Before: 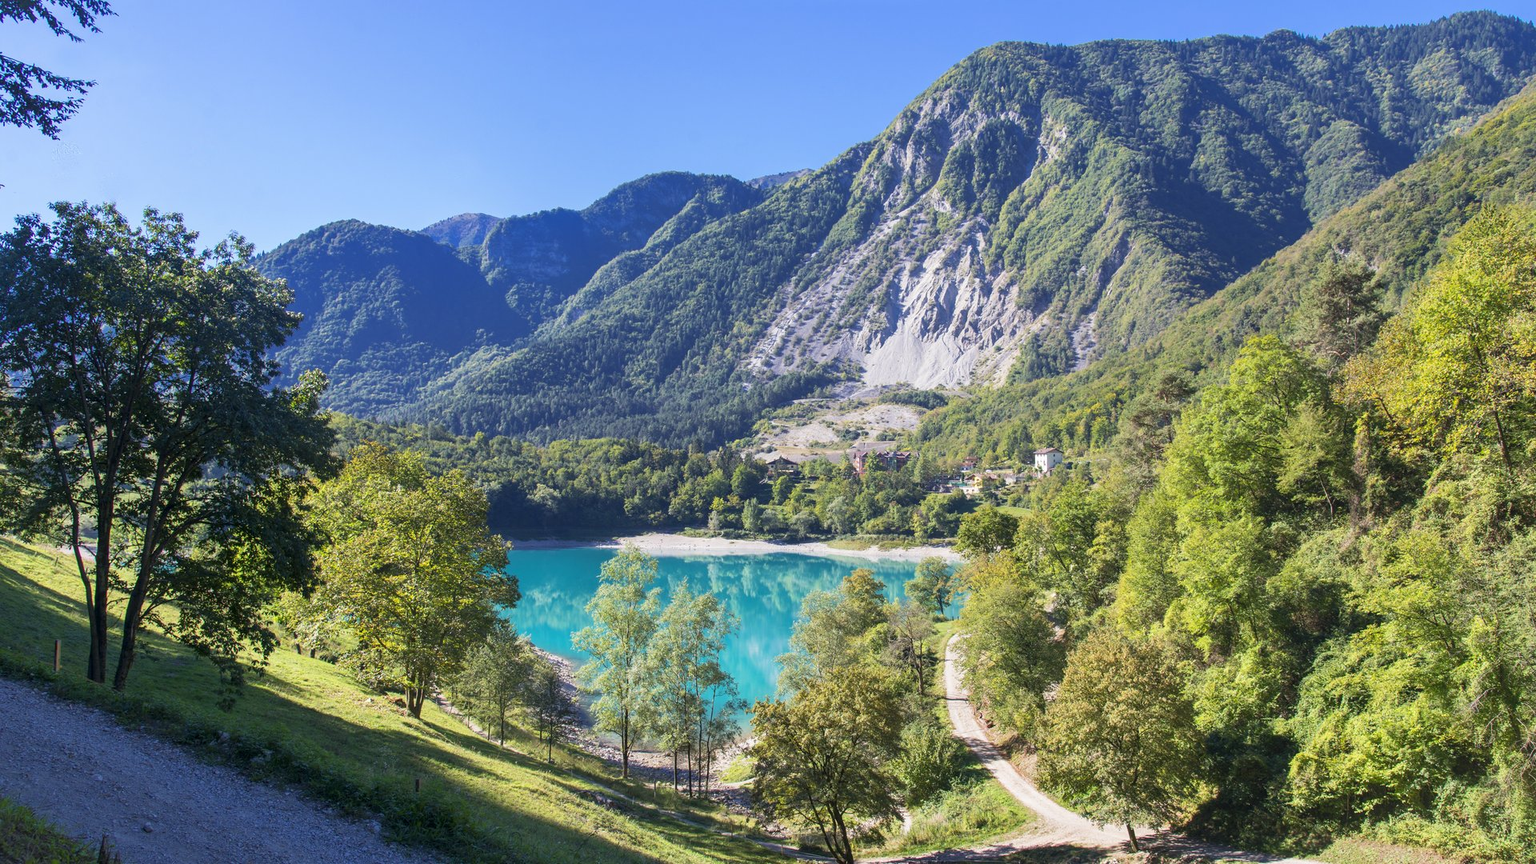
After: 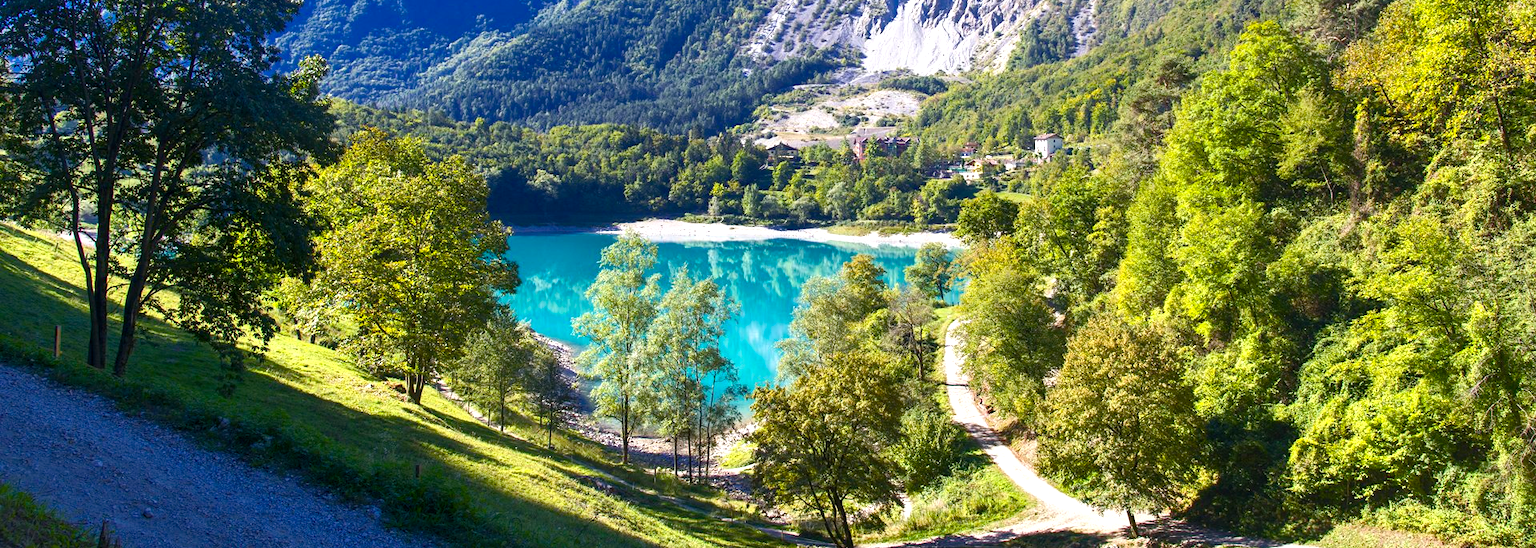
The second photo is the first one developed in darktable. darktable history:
color balance rgb: linear chroma grading › global chroma 15.112%, perceptual saturation grading › global saturation 20%, perceptual saturation grading › highlights -25.245%, perceptual saturation grading › shadows 49.699%, perceptual brilliance grading › global brilliance 15.339%, perceptual brilliance grading › shadows -34.383%
crop and rotate: top 36.429%
